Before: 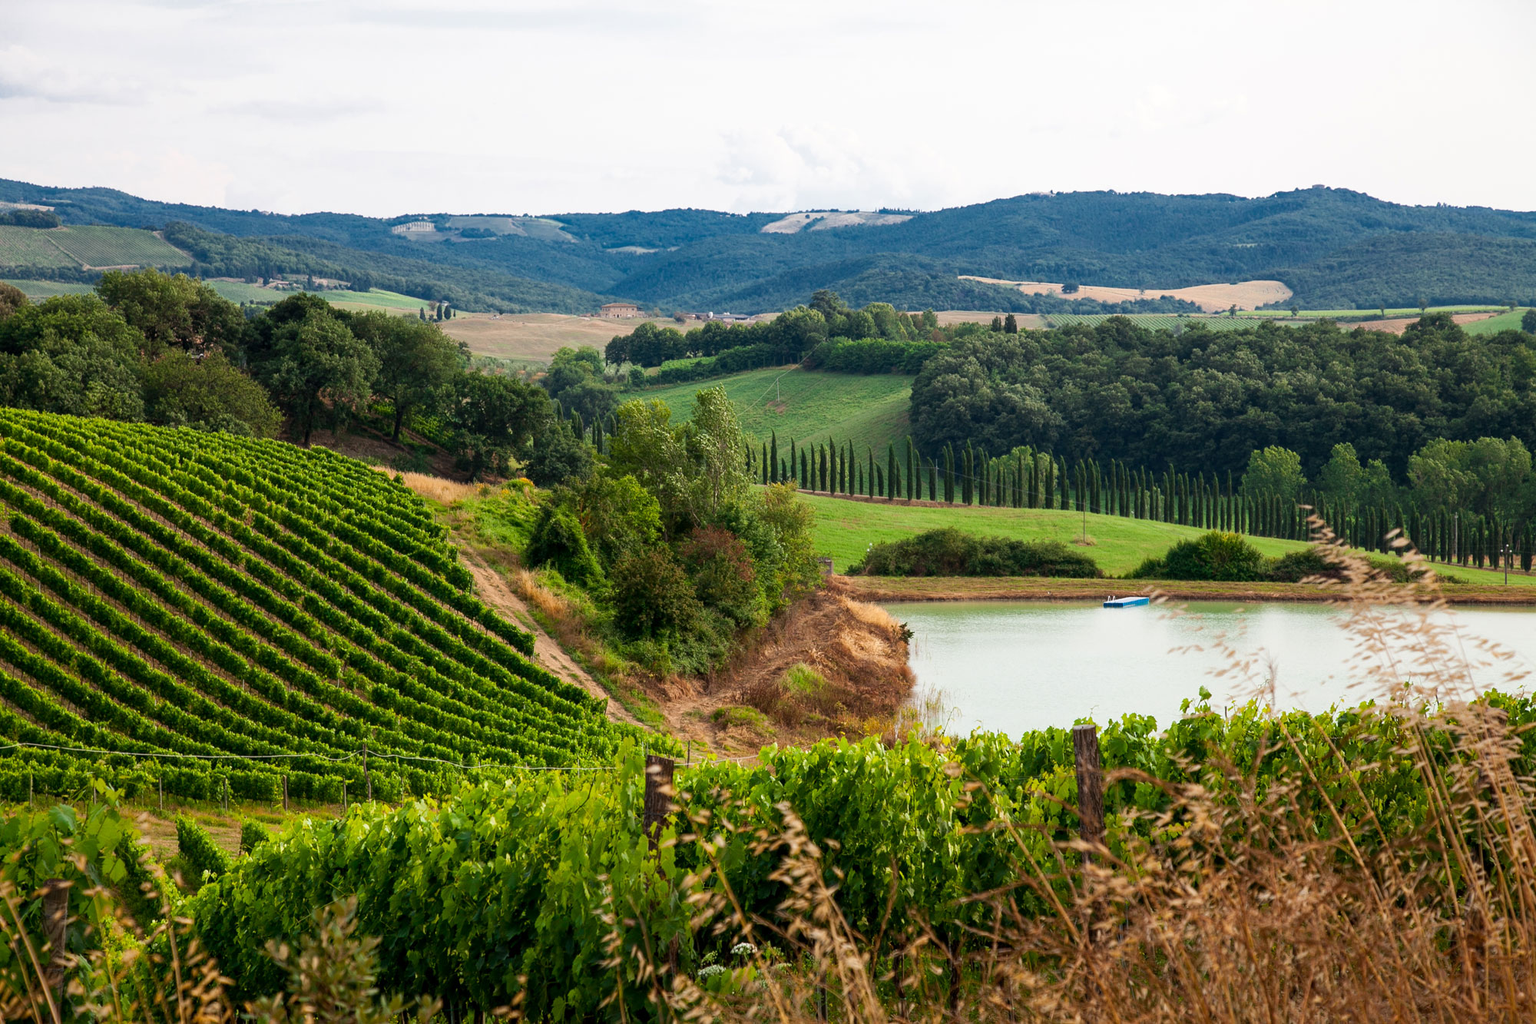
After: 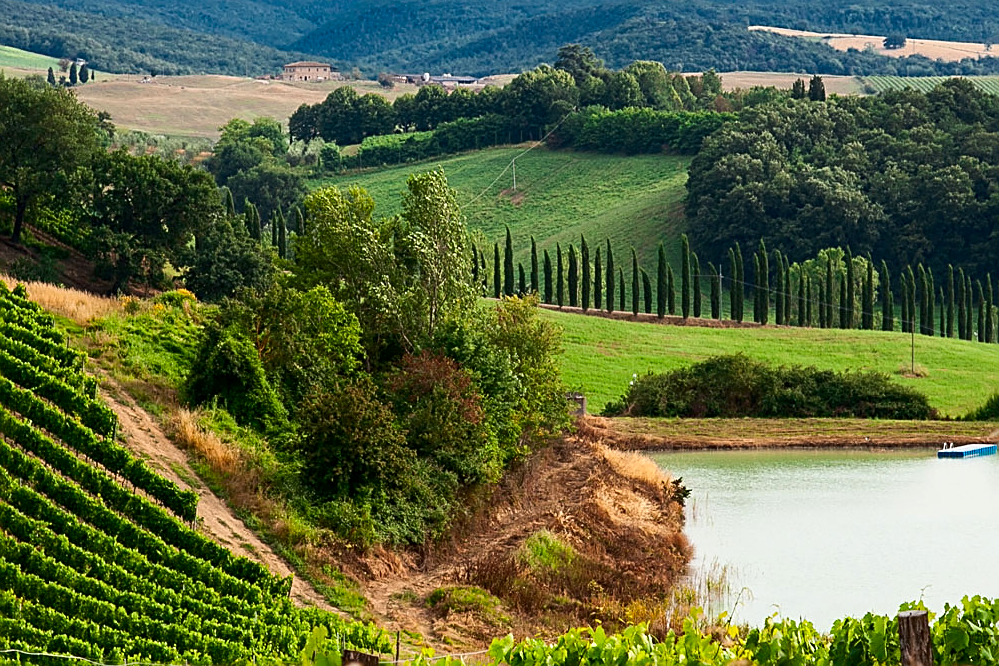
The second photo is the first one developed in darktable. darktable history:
crop: left 25%, top 25%, right 25%, bottom 25%
sharpen: amount 0.75
contrast brightness saturation: contrast 0.15, brightness -0.01, saturation 0.1
